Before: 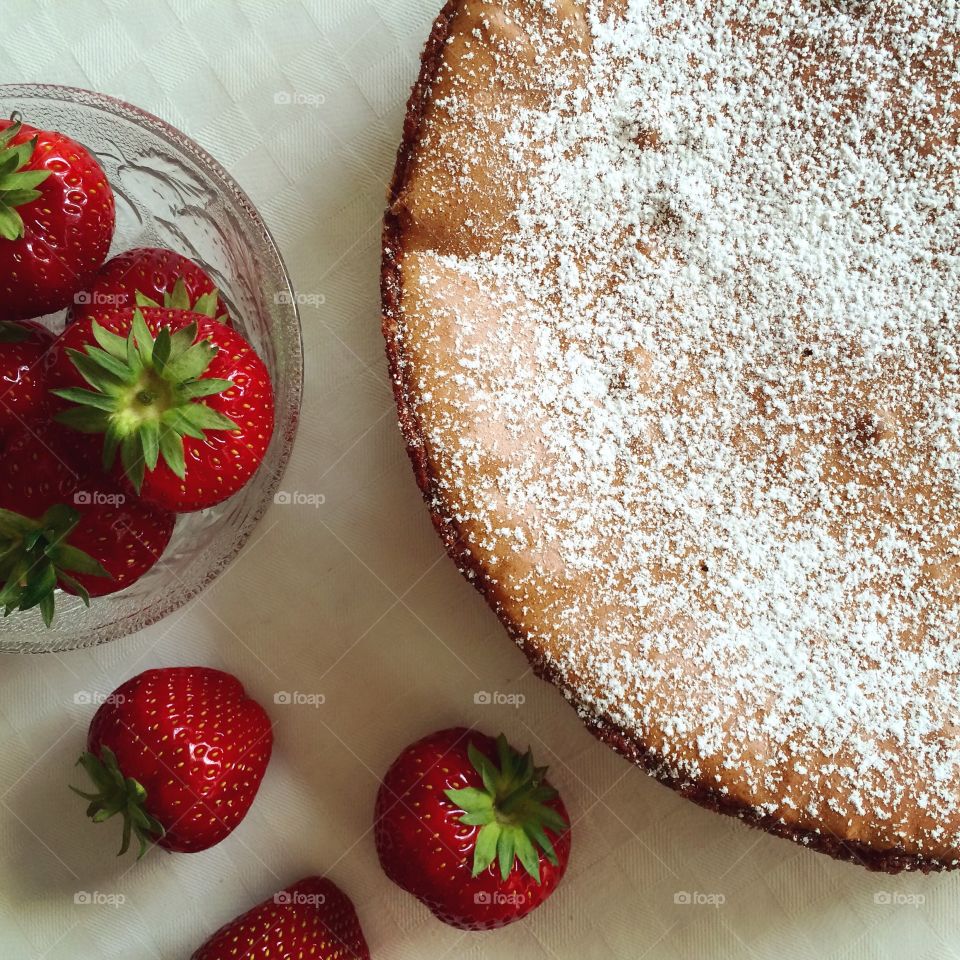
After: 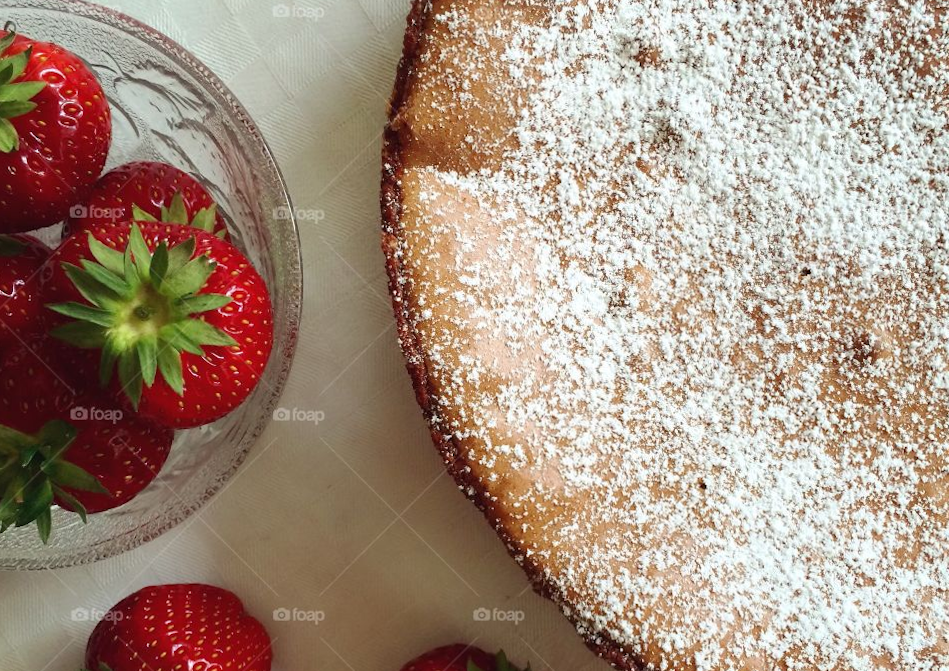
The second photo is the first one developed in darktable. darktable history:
crop and rotate: top 8.293%, bottom 20.996%
rotate and perspective: rotation 0.174°, lens shift (vertical) 0.013, lens shift (horizontal) 0.019, shear 0.001, automatic cropping original format, crop left 0.007, crop right 0.991, crop top 0.016, crop bottom 0.997
